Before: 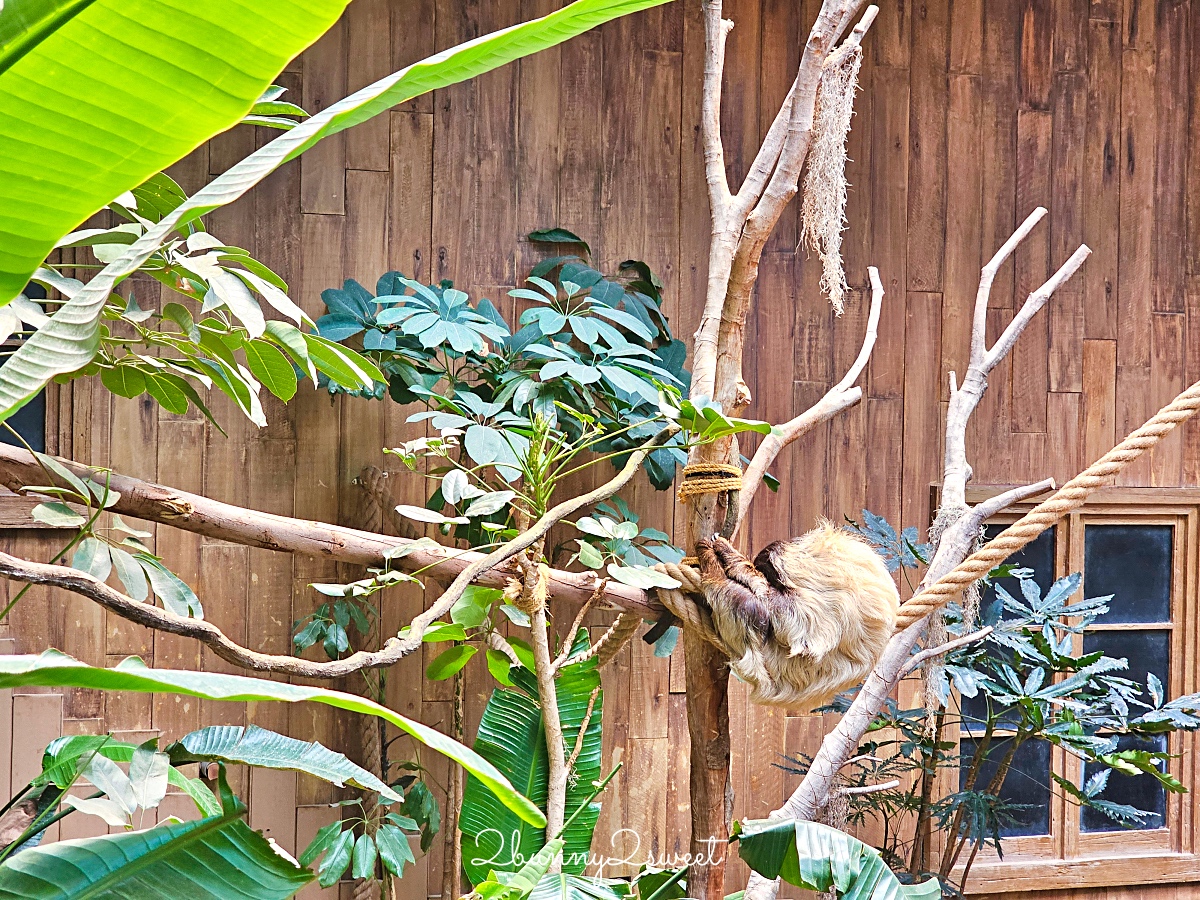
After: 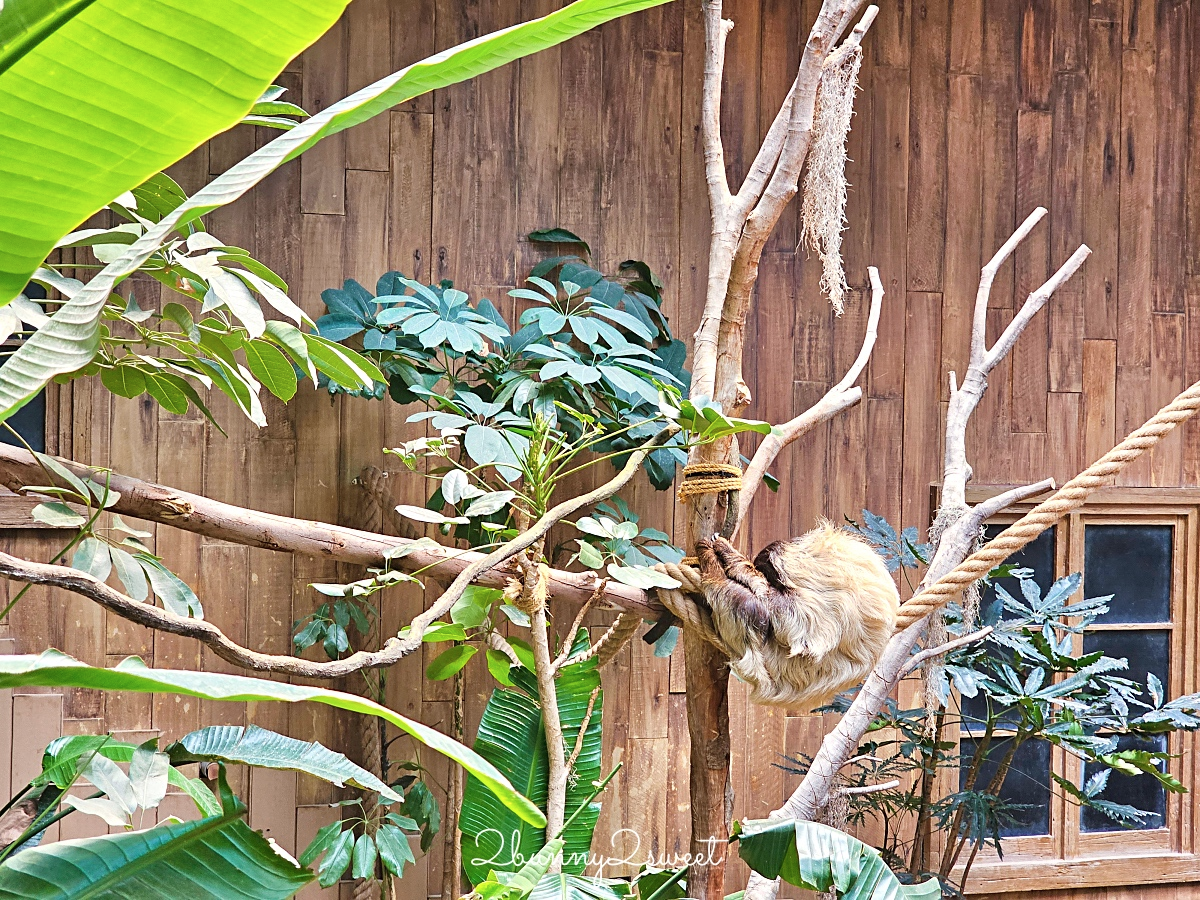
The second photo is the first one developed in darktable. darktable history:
contrast brightness saturation: saturation -0.07
